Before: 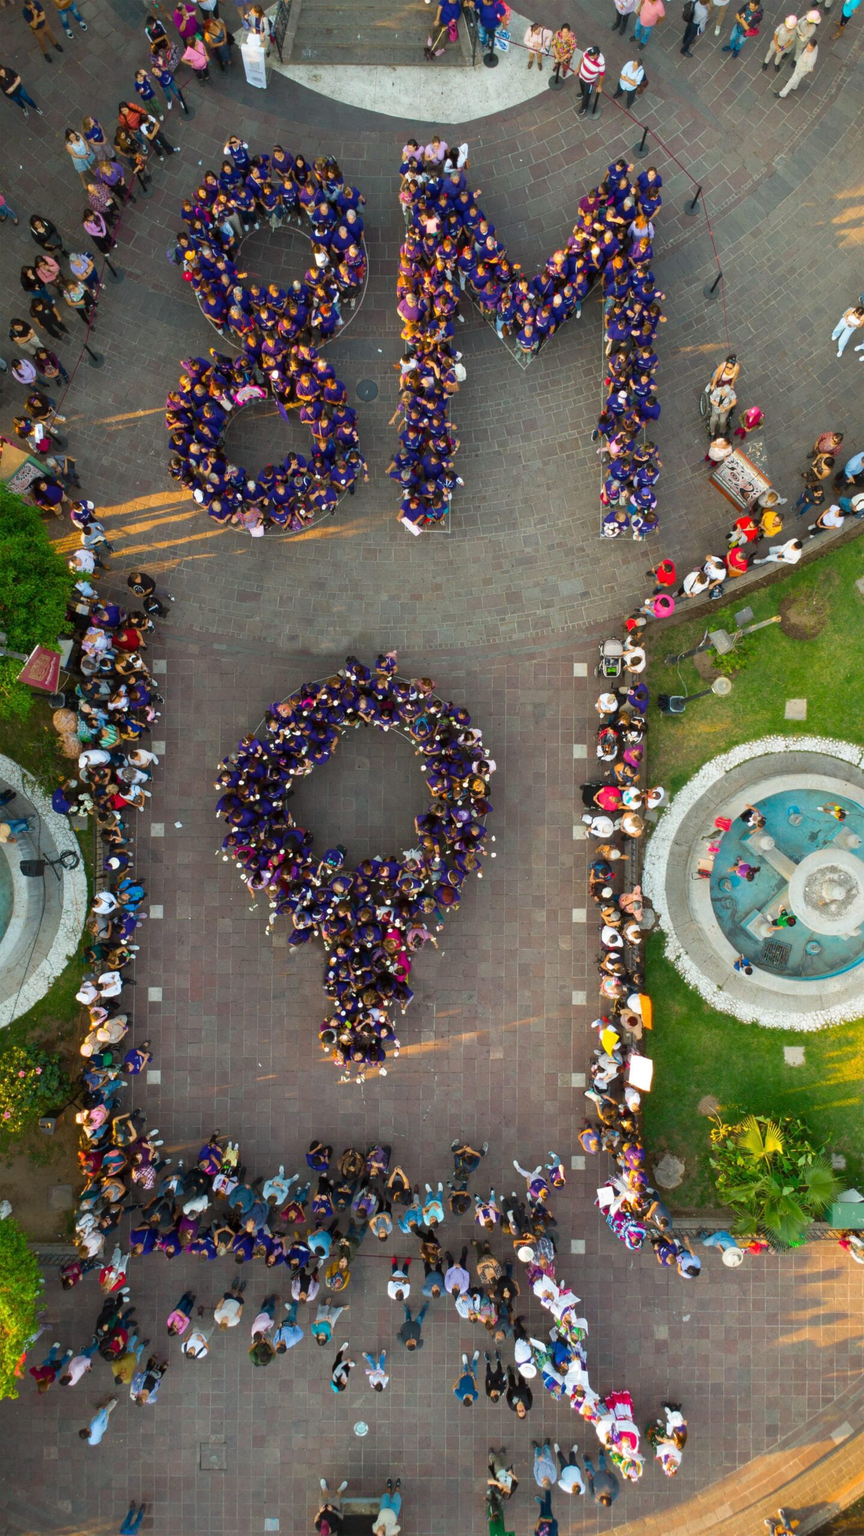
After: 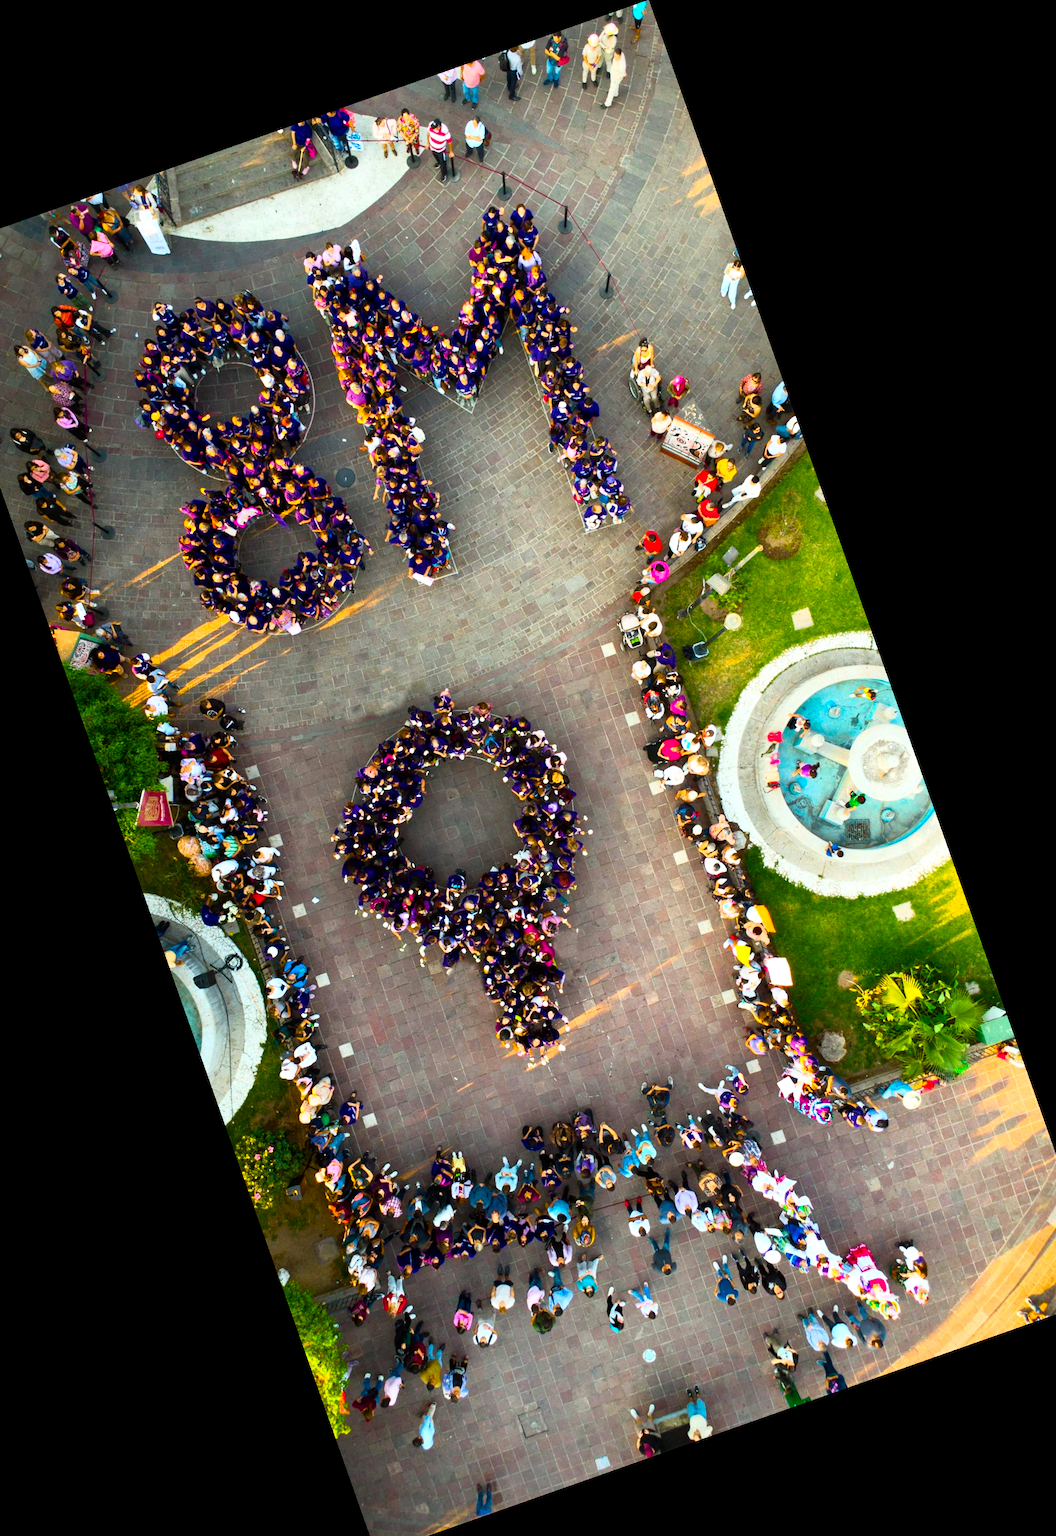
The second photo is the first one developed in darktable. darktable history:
crop and rotate: angle 19.43°, left 6.812%, right 4.125%, bottom 1.087%
color balance rgb: perceptual saturation grading › global saturation 35%, perceptual saturation grading › highlights -25%, perceptual saturation grading › shadows 50%
tone equalizer: -8 EV -0.417 EV, -7 EV -0.389 EV, -6 EV -0.333 EV, -5 EV -0.222 EV, -3 EV 0.222 EV, -2 EV 0.333 EV, -1 EV 0.389 EV, +0 EV 0.417 EV, edges refinement/feathering 500, mask exposure compensation -1.57 EV, preserve details no
base curve: curves: ch0 [(0, 0) (0.005, 0.002) (0.193, 0.295) (0.399, 0.664) (0.75, 0.928) (1, 1)]
